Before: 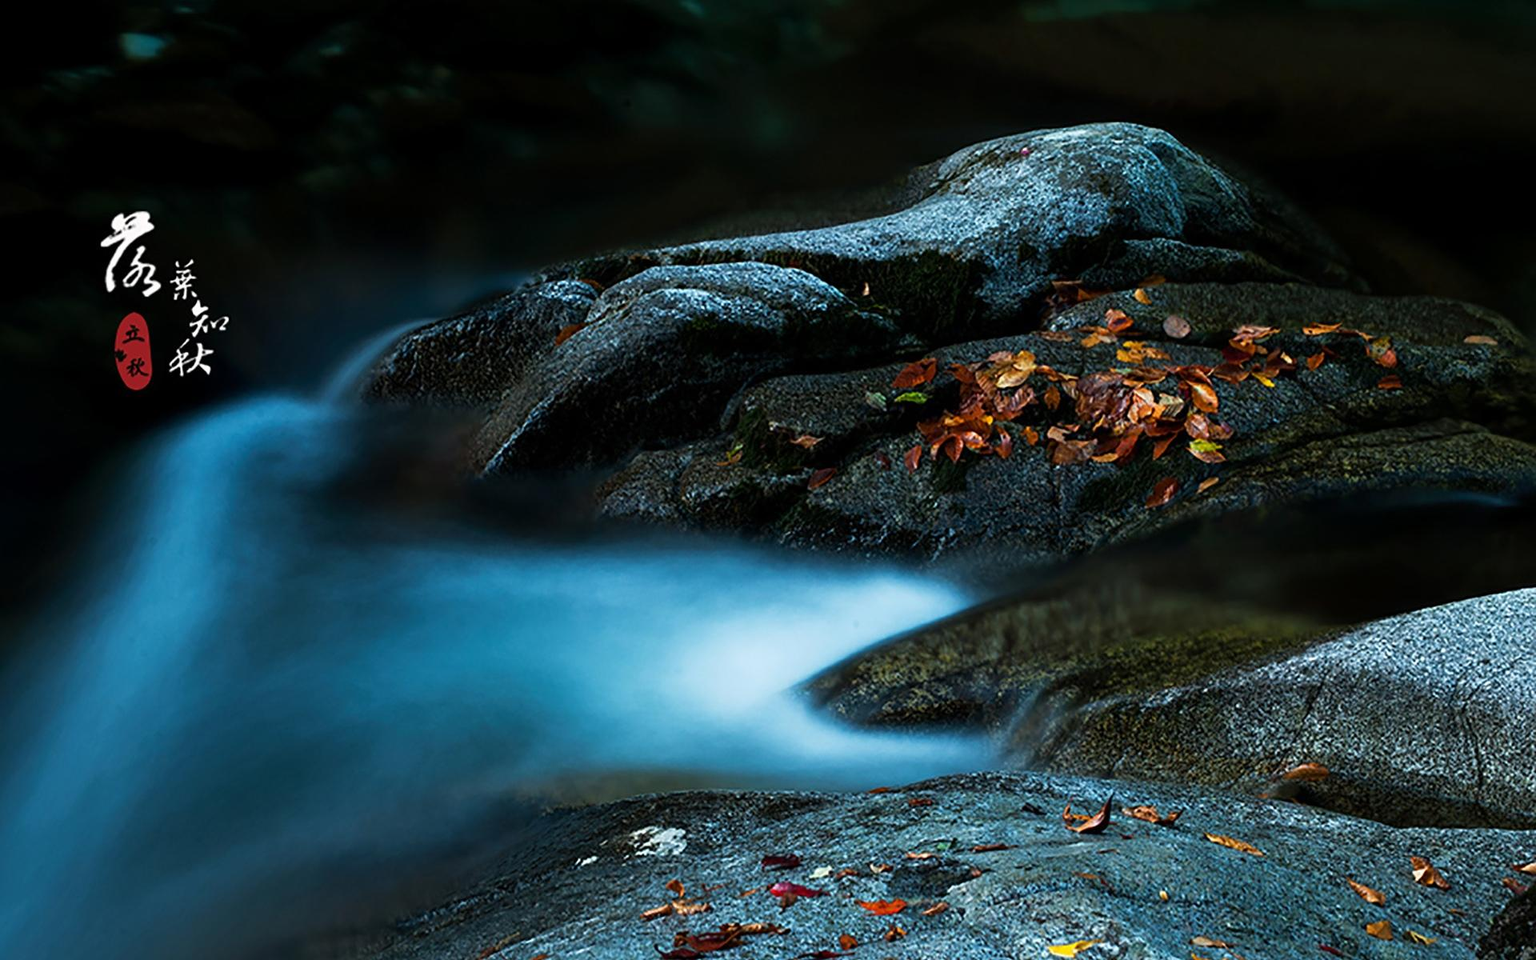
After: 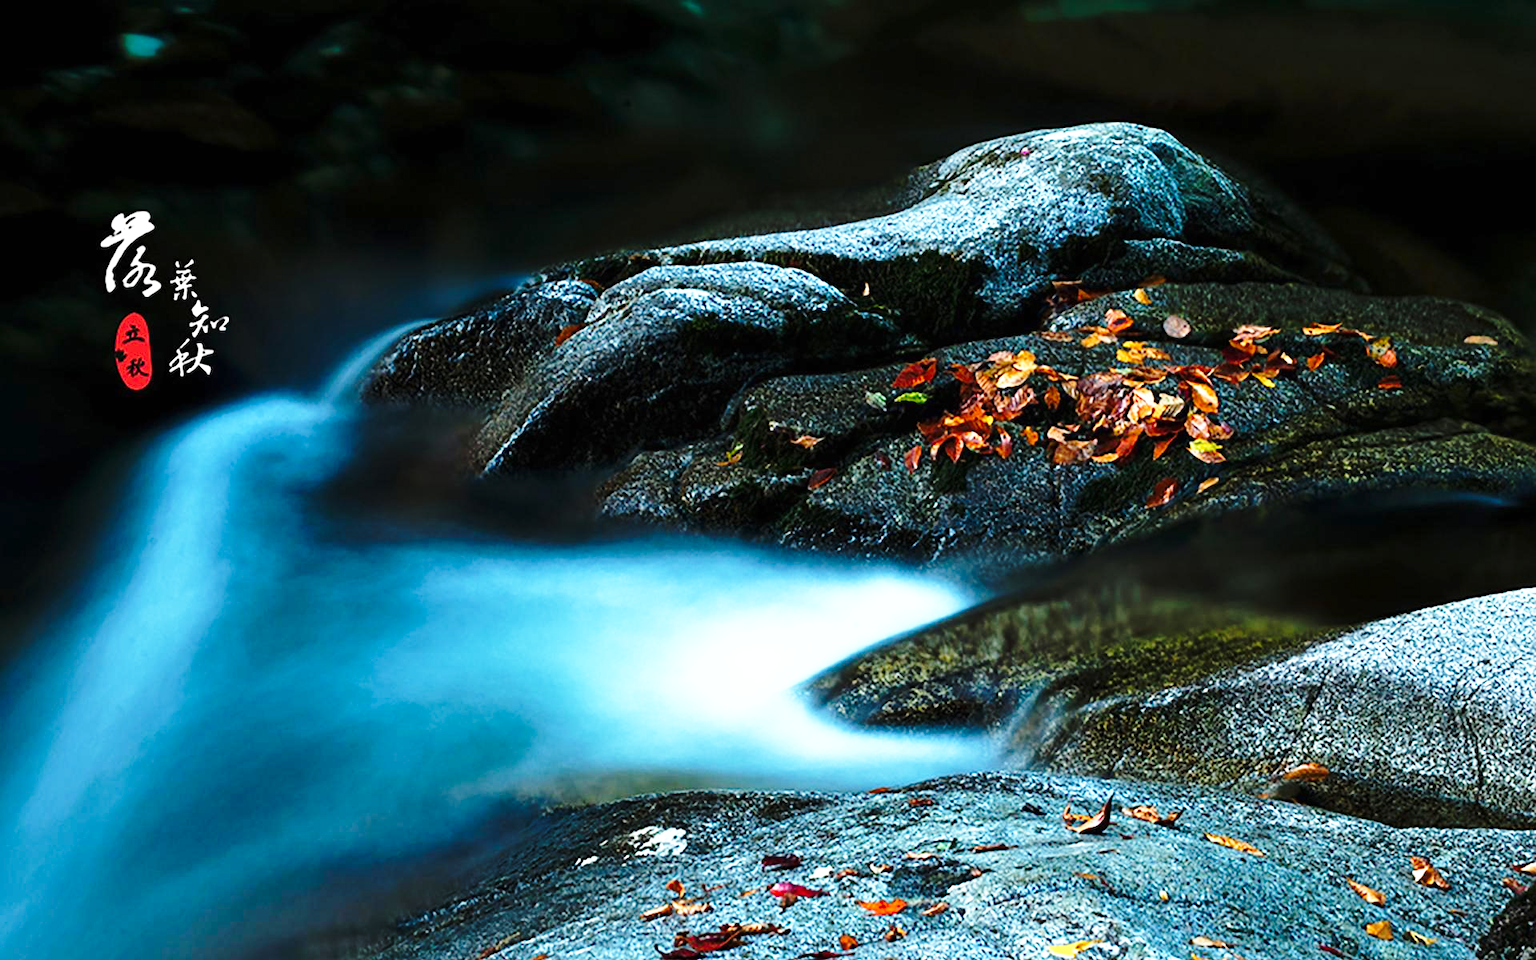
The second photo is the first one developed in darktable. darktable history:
exposure: black level correction 0, exposure 0.7 EV, compensate exposure bias true, compensate highlight preservation false
base curve: curves: ch0 [(0, 0) (0.036, 0.037) (0.121, 0.228) (0.46, 0.76) (0.859, 0.983) (1, 1)], preserve colors none
